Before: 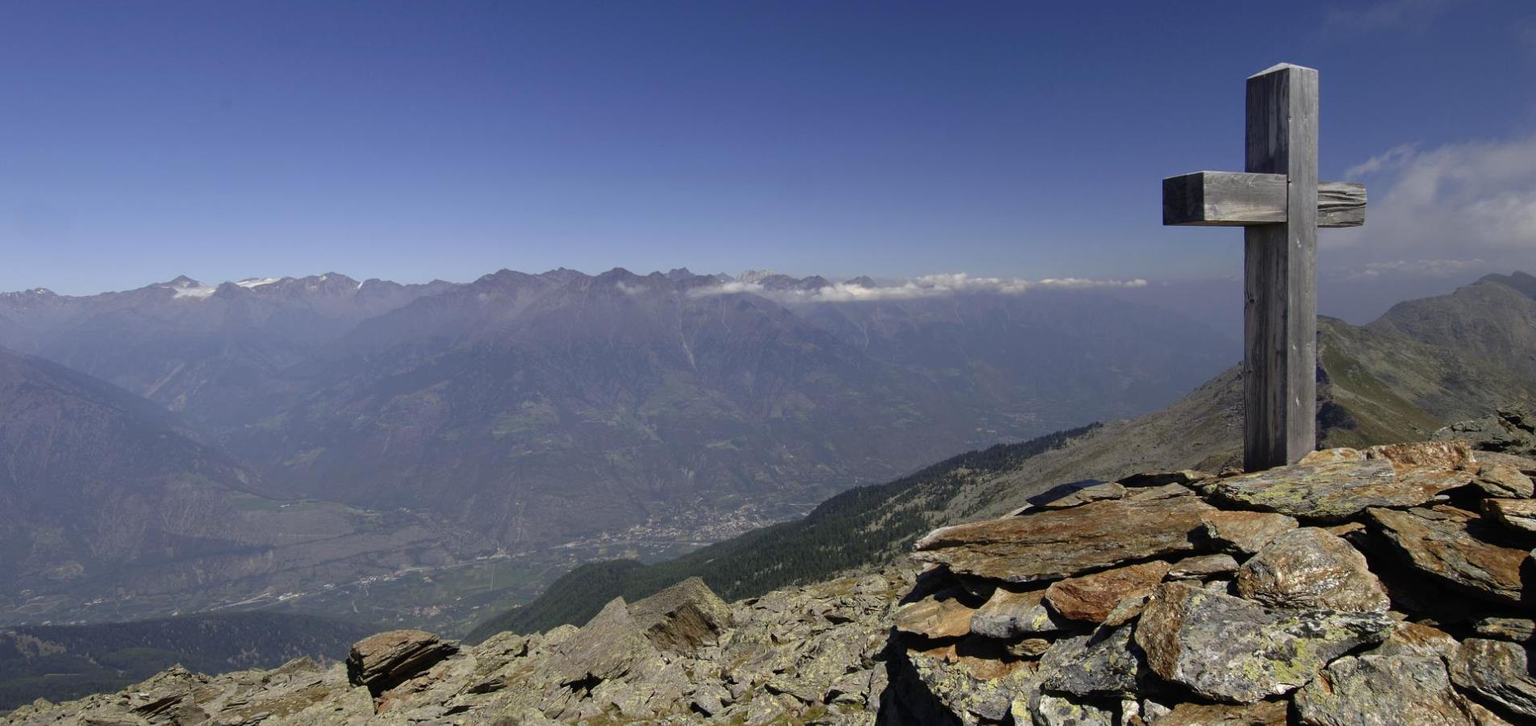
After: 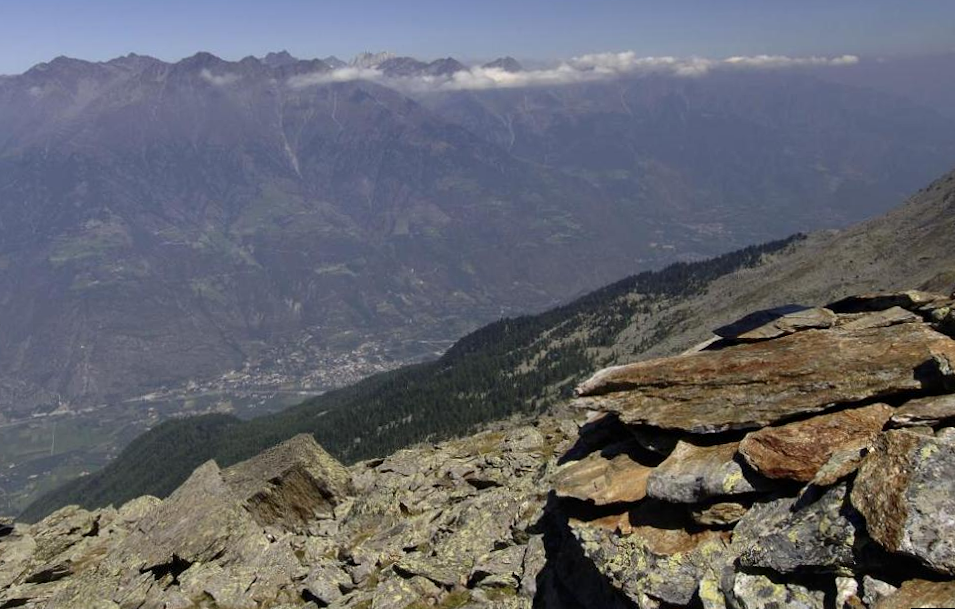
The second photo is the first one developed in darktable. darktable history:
local contrast: mode bilateral grid, contrast 20, coarseness 50, detail 120%, midtone range 0.2
crop and rotate: left 29.237%, top 31.152%, right 19.807%
rotate and perspective: rotation -1°, crop left 0.011, crop right 0.989, crop top 0.025, crop bottom 0.975
